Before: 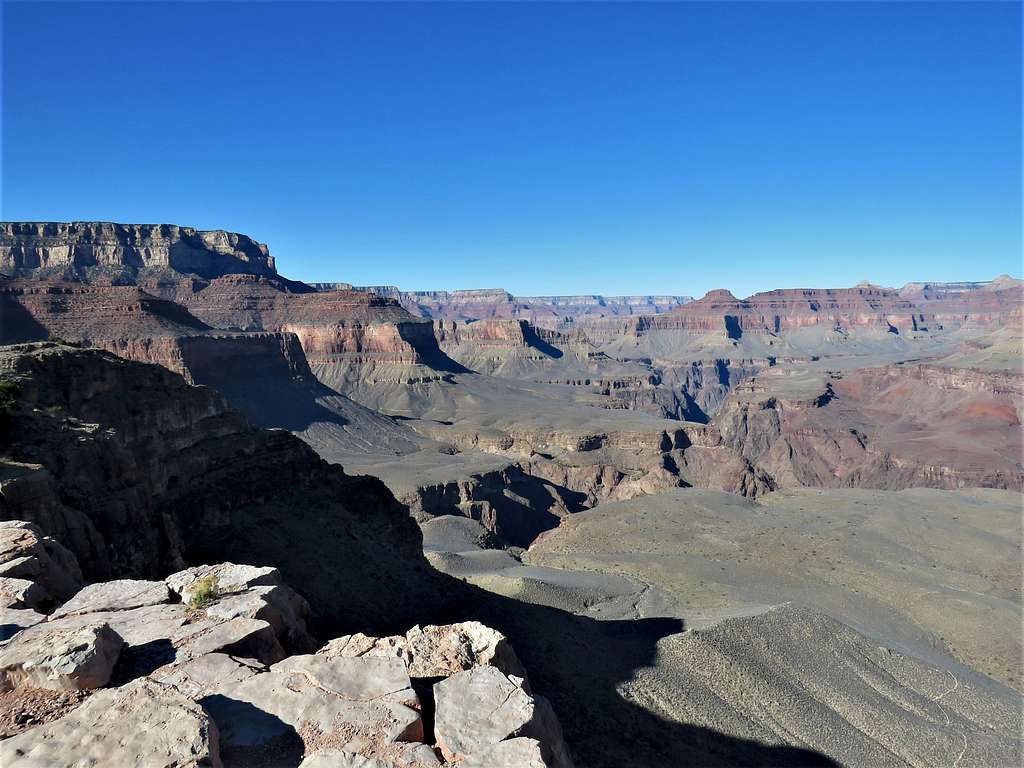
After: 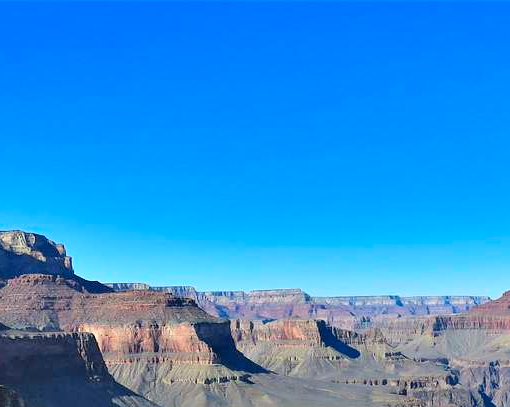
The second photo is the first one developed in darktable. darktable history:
crop: left 19.852%, right 30.304%, bottom 46.882%
contrast brightness saturation: contrast 0.069, brightness 0.175, saturation 0.399
shadows and highlights: white point adjustment 0.162, highlights -71.06, soften with gaussian
